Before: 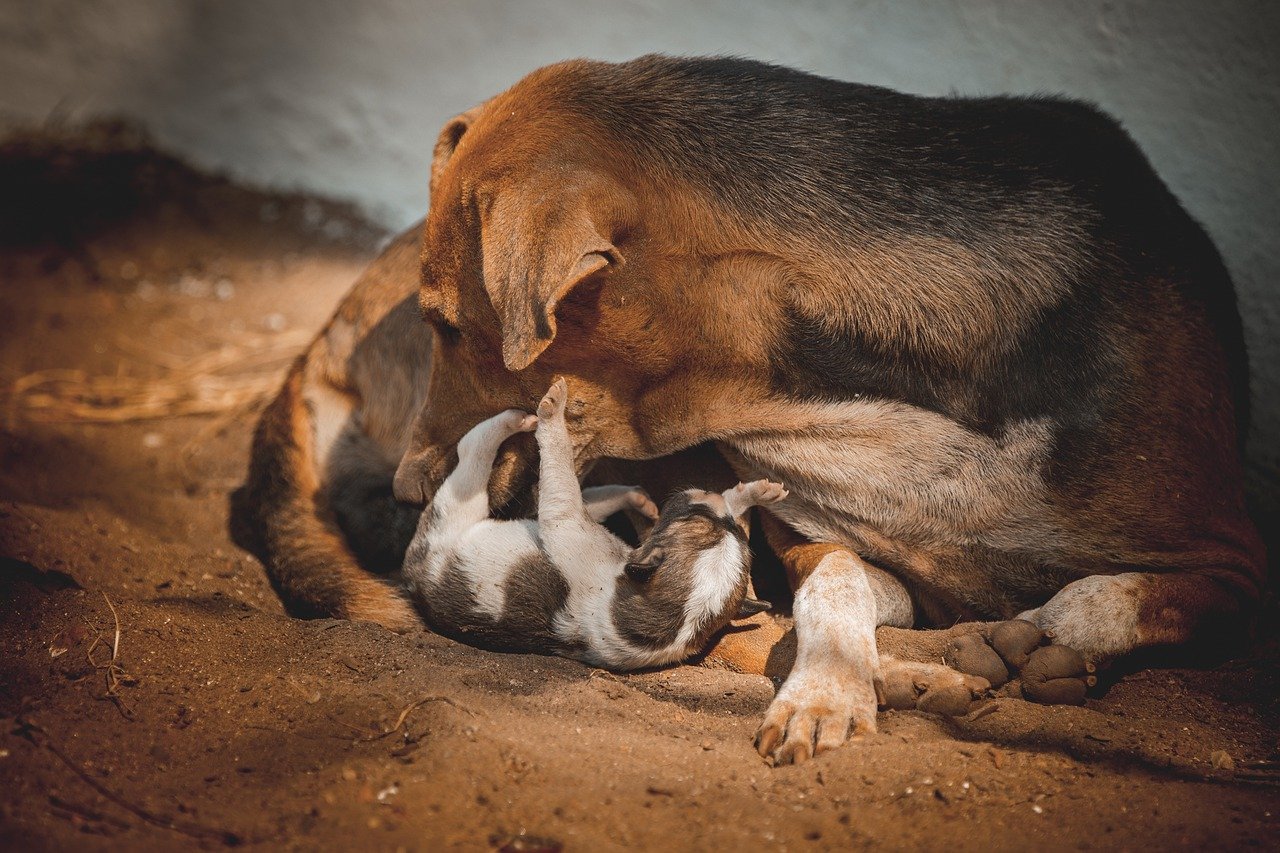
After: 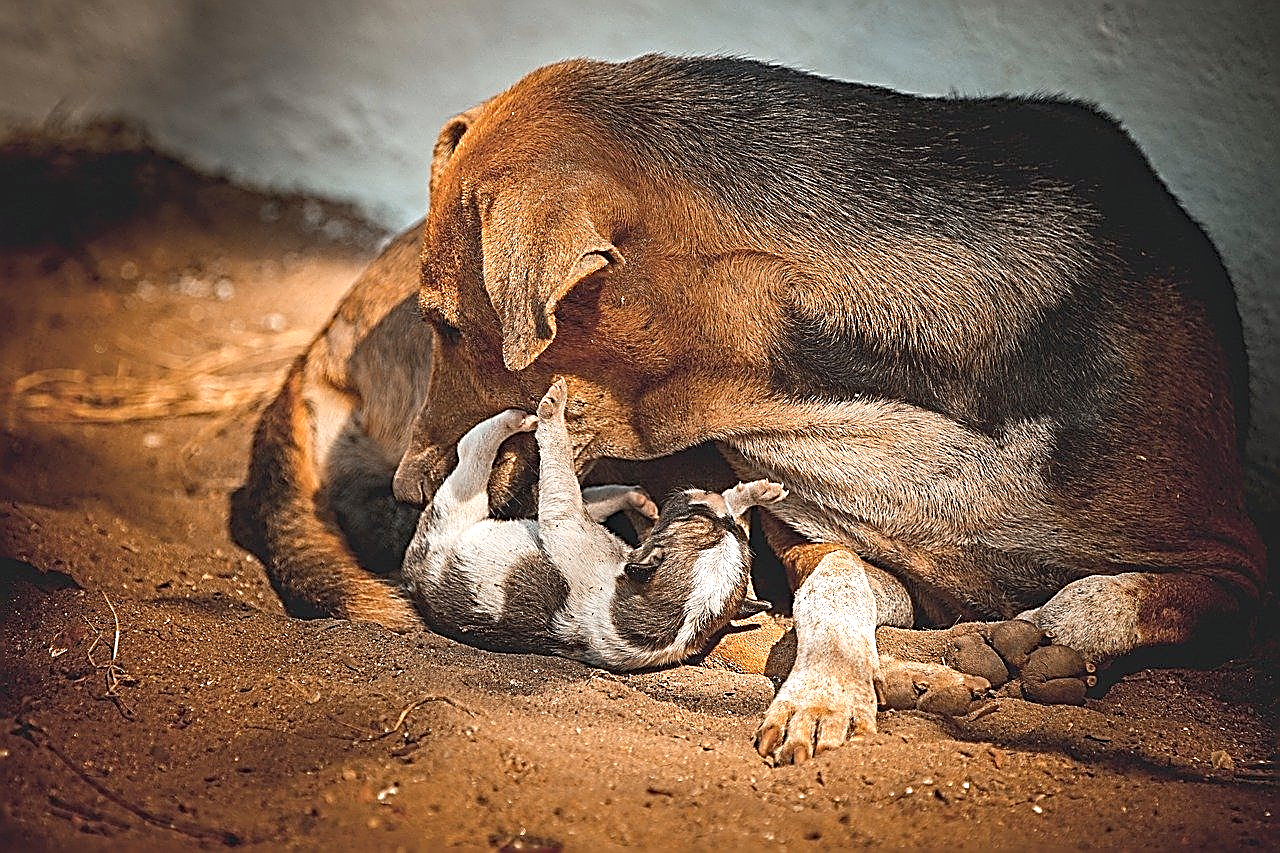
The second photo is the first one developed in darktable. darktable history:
haze removal: compatibility mode true, adaptive false
sharpen: amount 2
exposure: exposure 0.636 EV, compensate highlight preservation false
